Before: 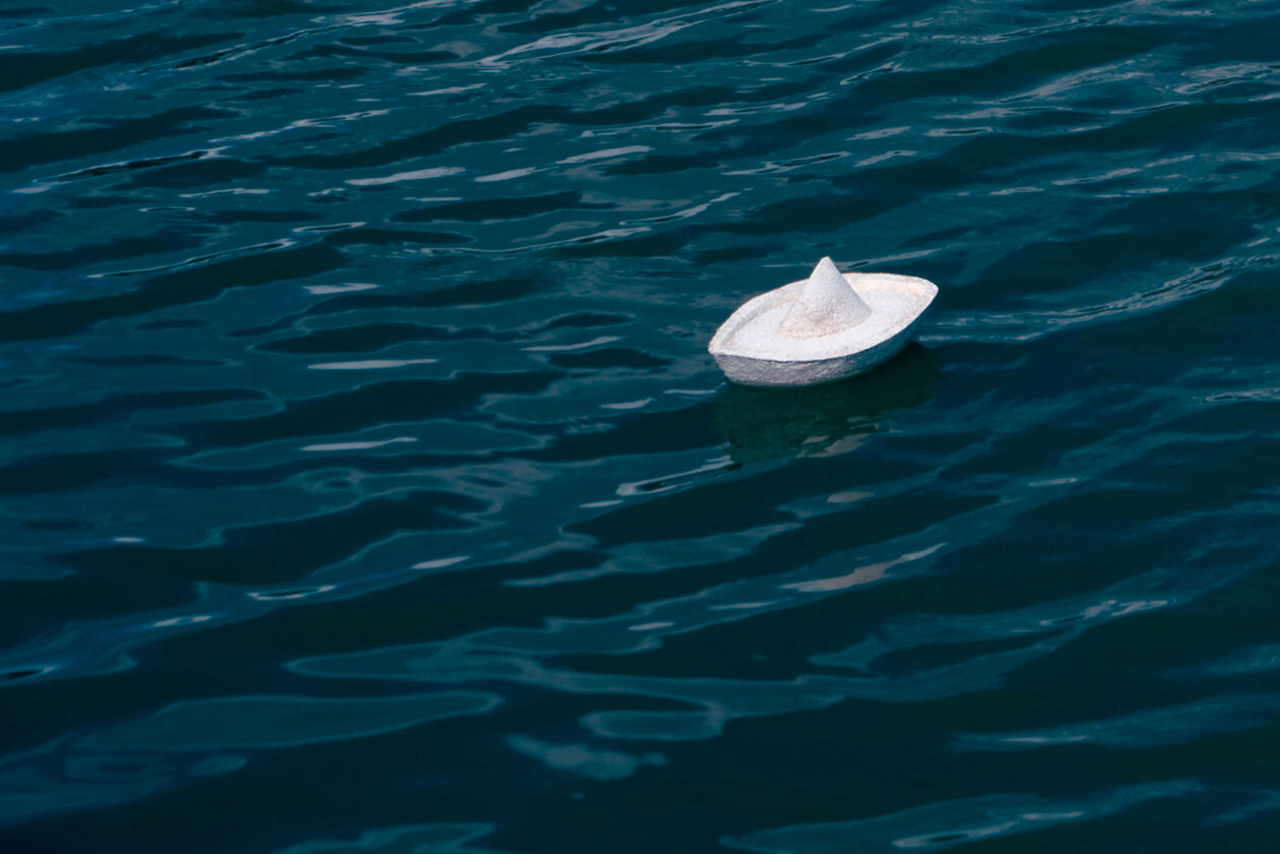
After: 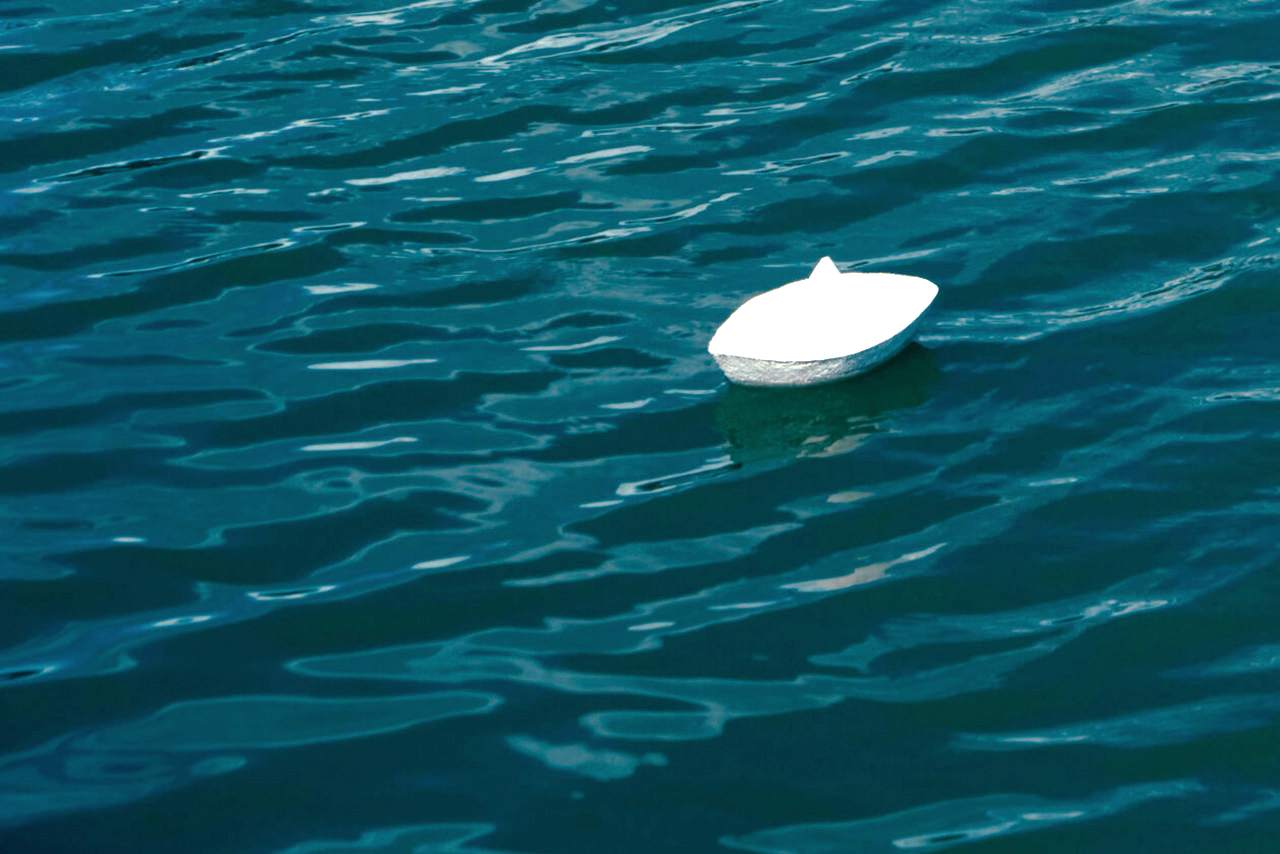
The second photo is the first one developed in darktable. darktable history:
color correction: highlights a* -5.67, highlights b* 11.35
exposure: black level correction 0, exposure 1.366 EV, compensate exposure bias true, compensate highlight preservation false
tone equalizer: edges refinement/feathering 500, mask exposure compensation -1.57 EV, preserve details no
